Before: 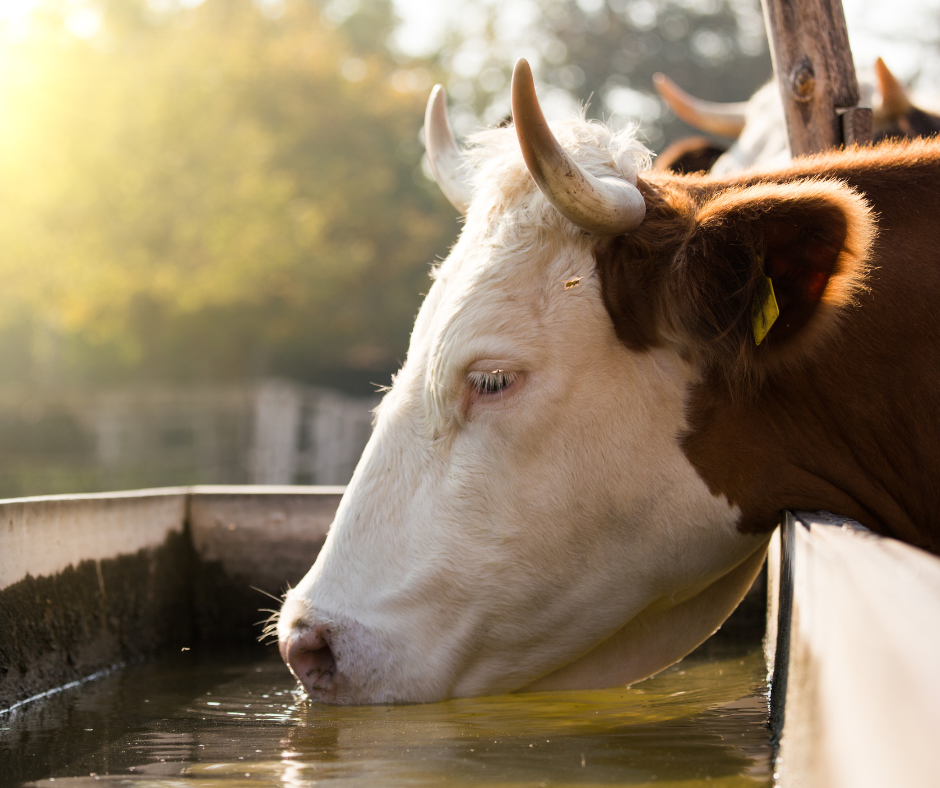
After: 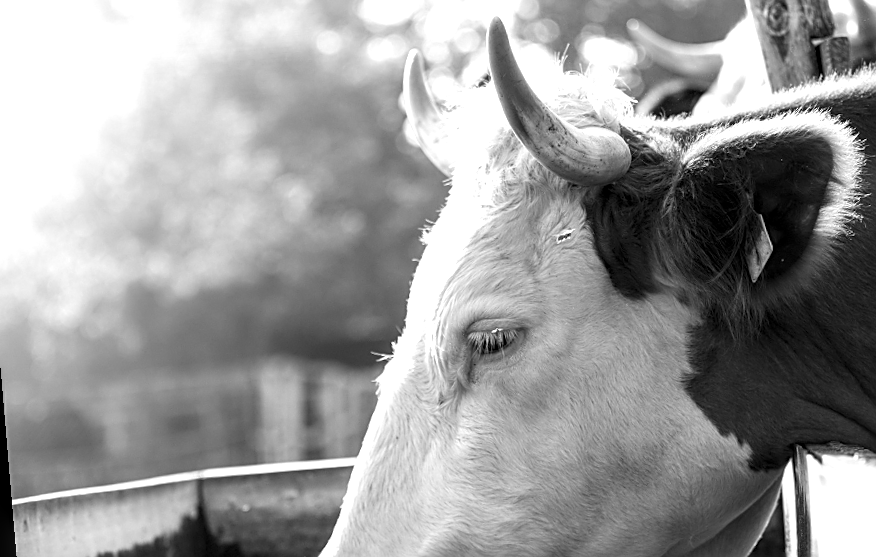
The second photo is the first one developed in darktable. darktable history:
color balance rgb: global vibrance 10%
monochrome: on, module defaults
color balance: on, module defaults
sharpen: on, module defaults
crop: left 3.015%, top 8.969%, right 9.647%, bottom 26.457%
local contrast: detail 150%
rotate and perspective: rotation -4.86°, automatic cropping off
exposure: black level correction 0, exposure 0.5 EV, compensate highlight preservation false
